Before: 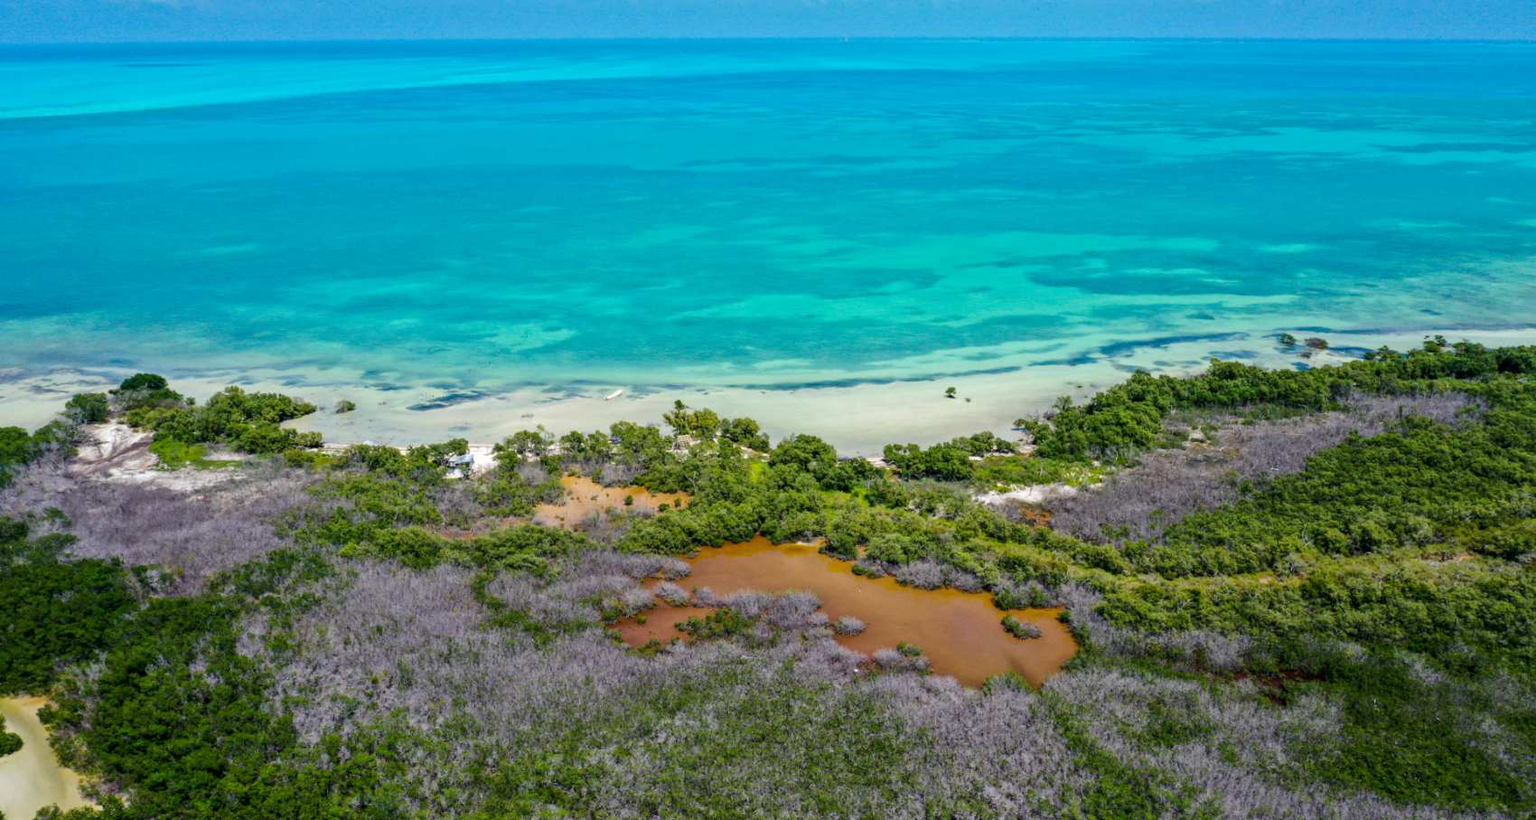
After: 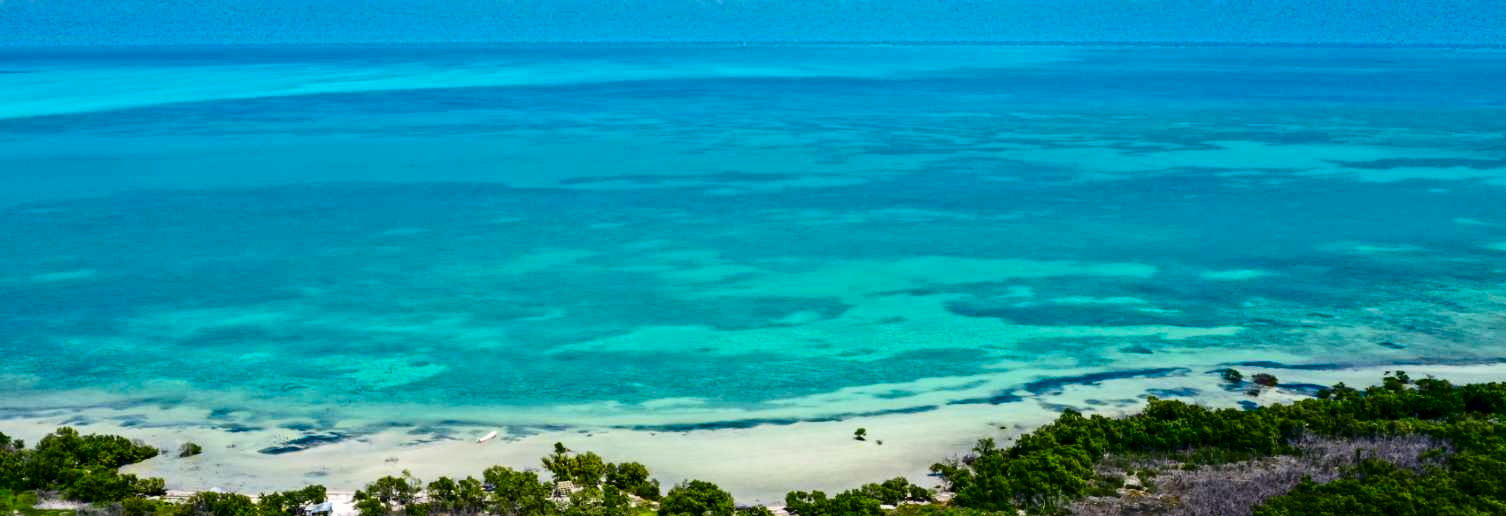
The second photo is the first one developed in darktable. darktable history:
shadows and highlights: shadows 20.8, highlights -36.5, soften with gaussian
contrast brightness saturation: contrast 0.237, brightness -0.235, saturation 0.148
crop and rotate: left 11.403%, bottom 43.074%
